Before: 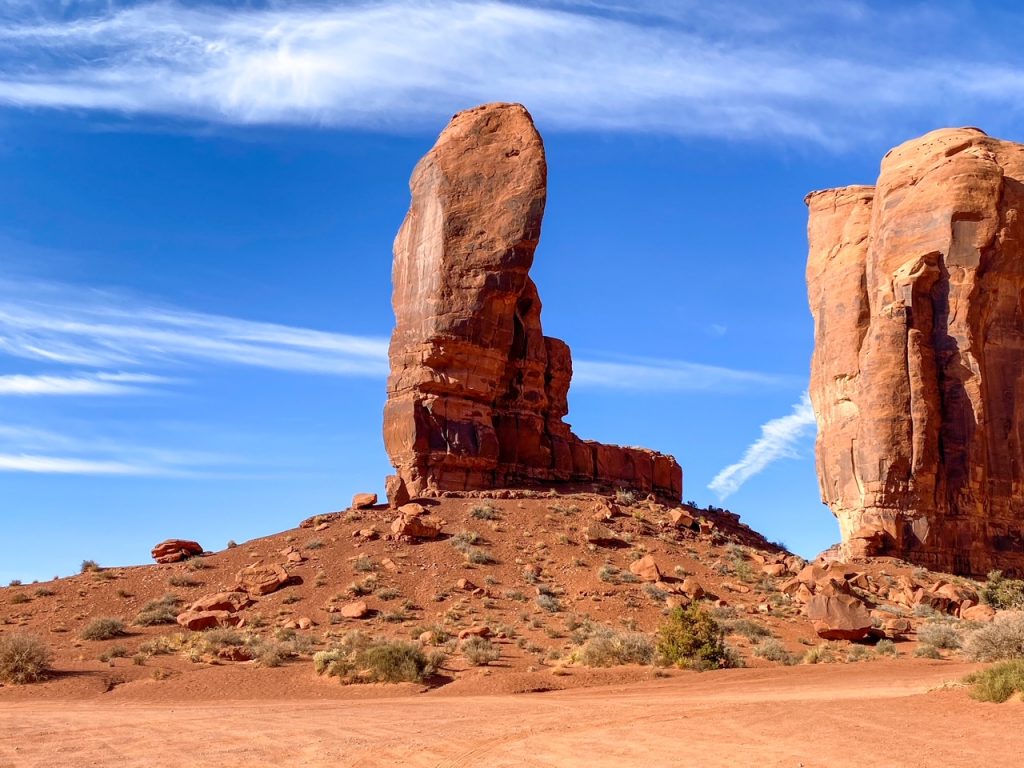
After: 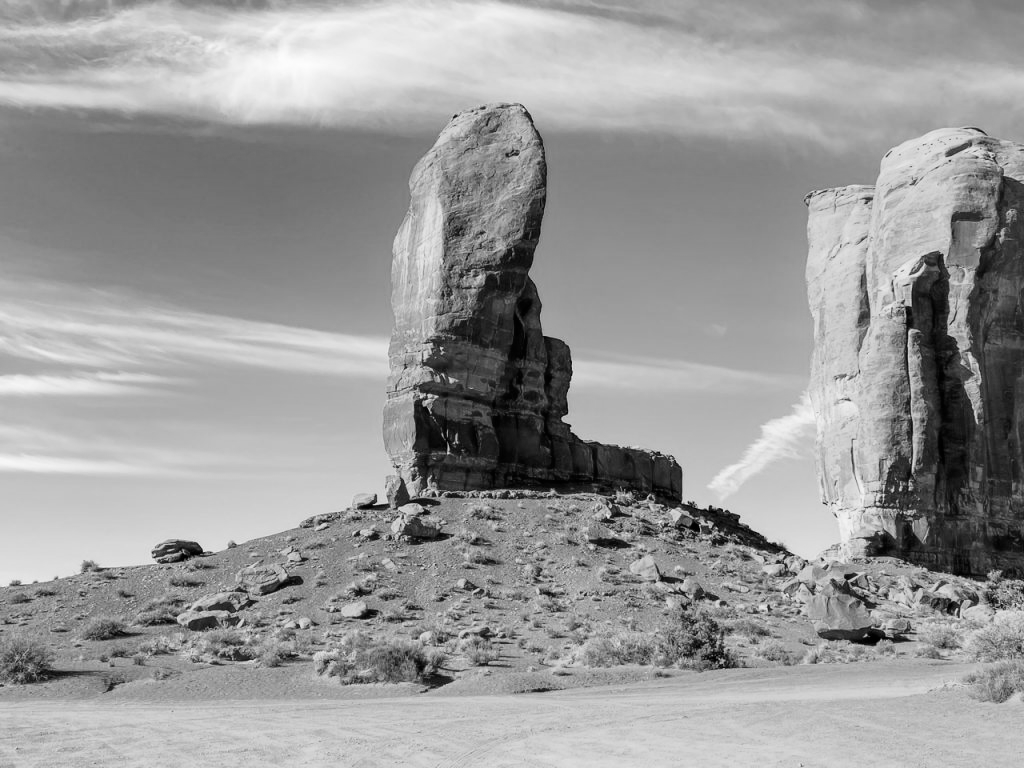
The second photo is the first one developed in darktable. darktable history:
monochrome: size 1
tone curve: curves: ch0 [(0, 0) (0.004, 0.001) (0.133, 0.112) (0.325, 0.362) (0.832, 0.893) (1, 1)], color space Lab, linked channels, preserve colors none
